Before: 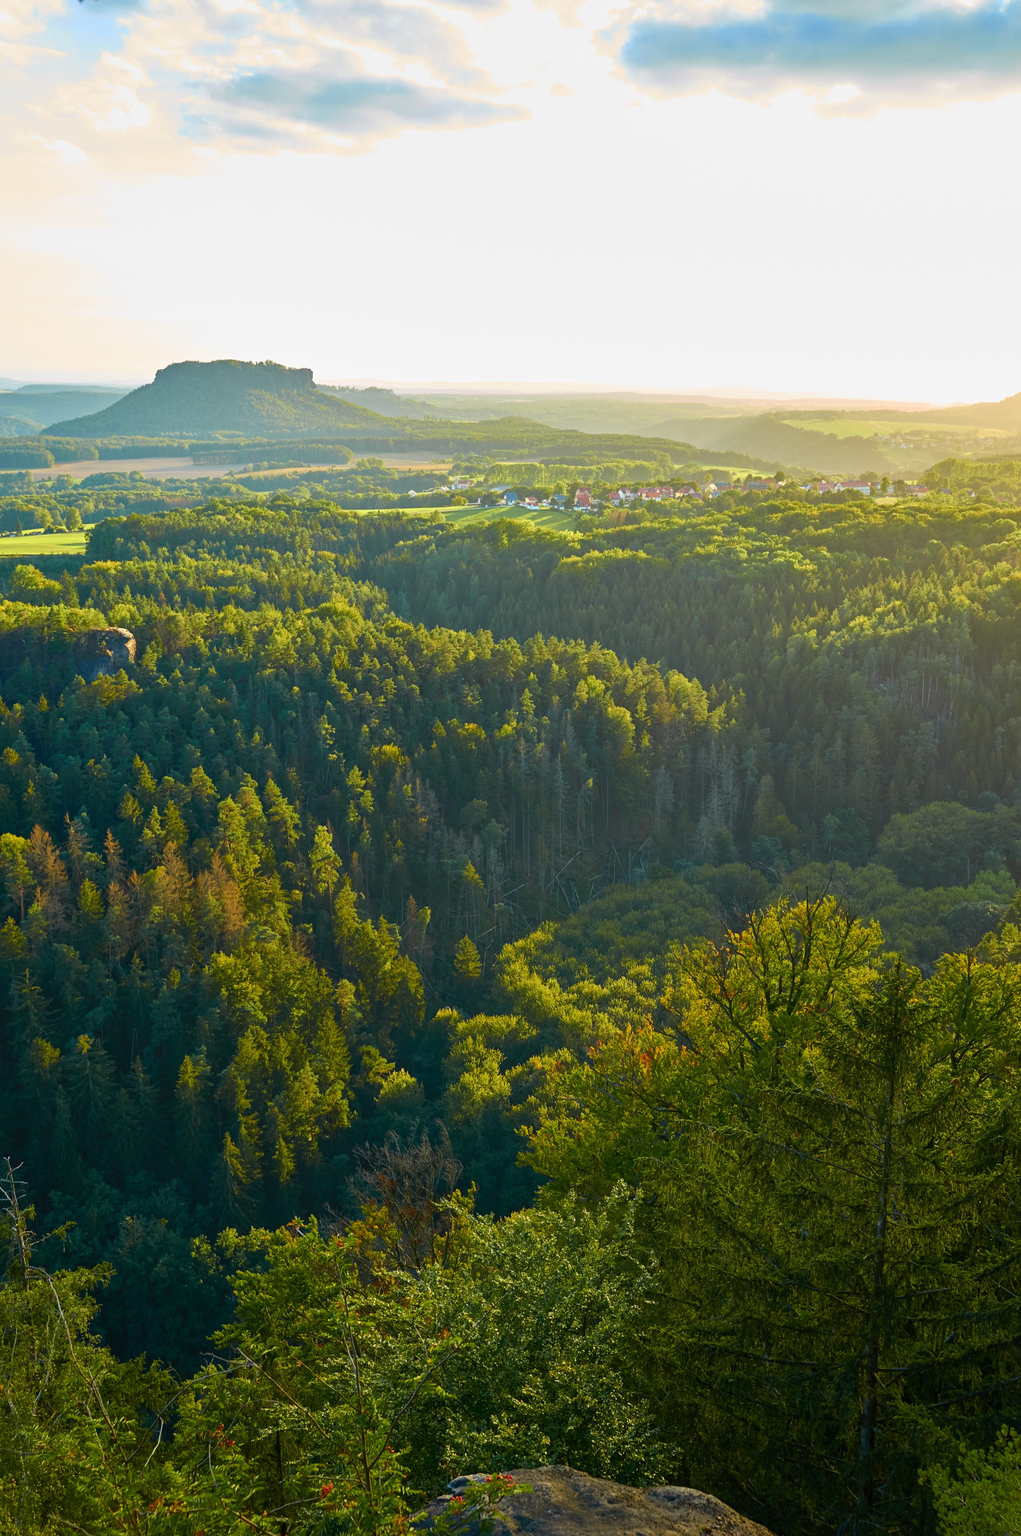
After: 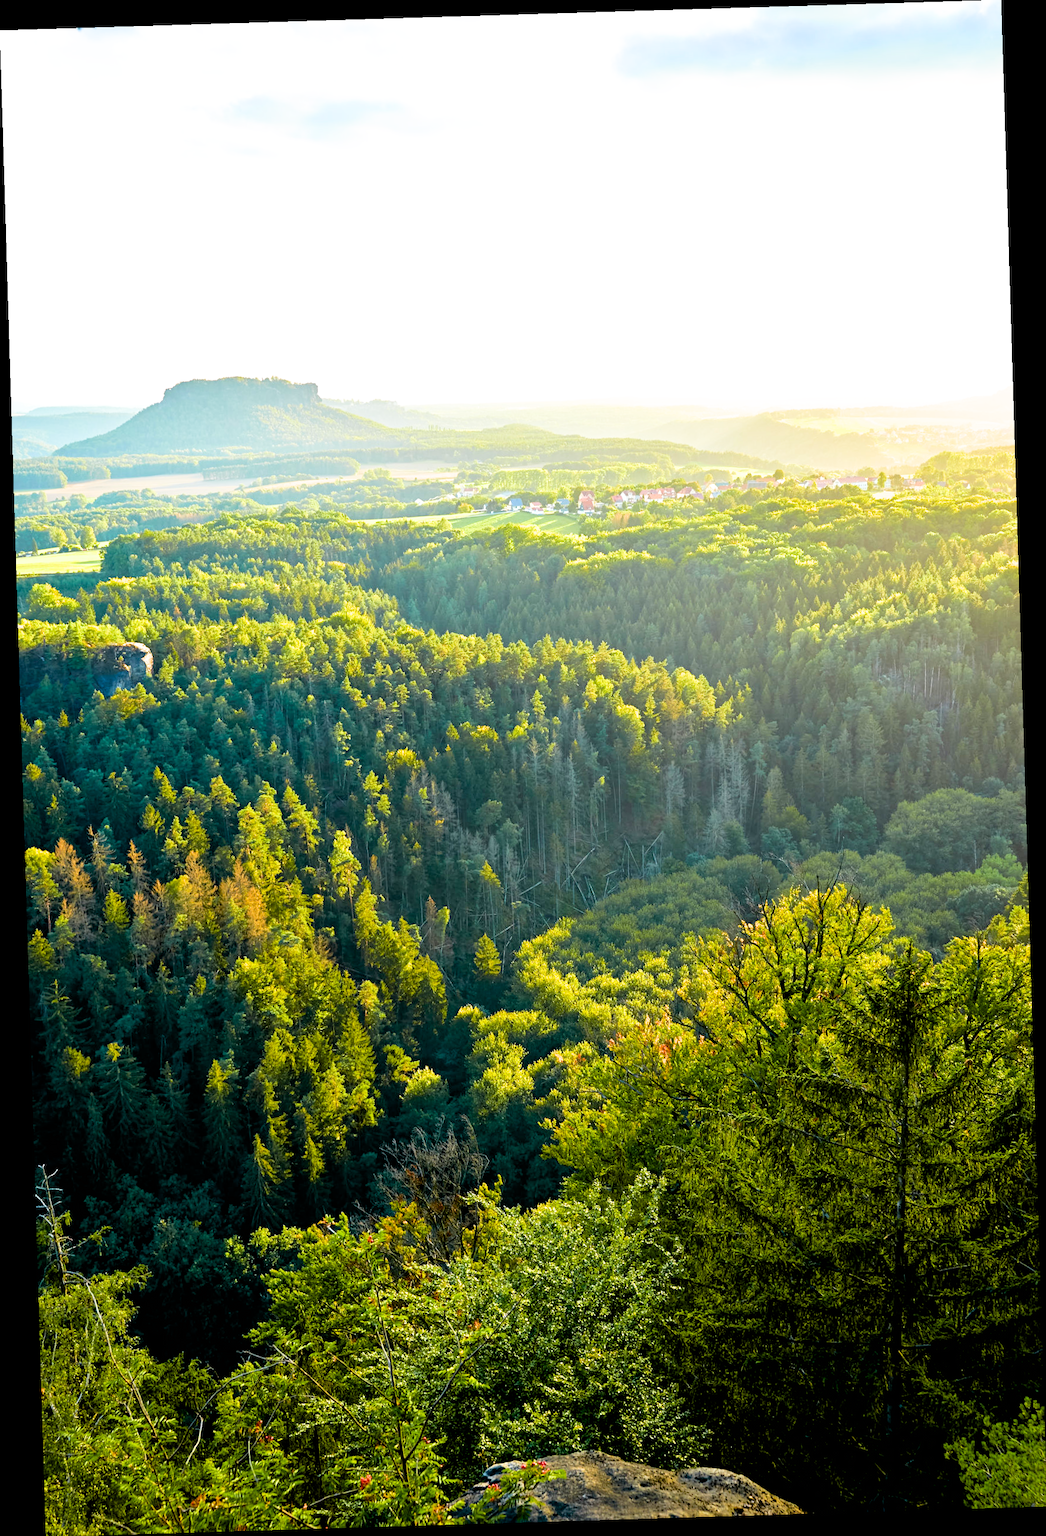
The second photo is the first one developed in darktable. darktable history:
filmic rgb: black relative exposure -5 EV, white relative exposure 3.5 EV, hardness 3.19, contrast 1.2, highlights saturation mix -50%
exposure: black level correction 0.009, exposure 1.425 EV, compensate highlight preservation false
rotate and perspective: rotation -1.75°, automatic cropping off
